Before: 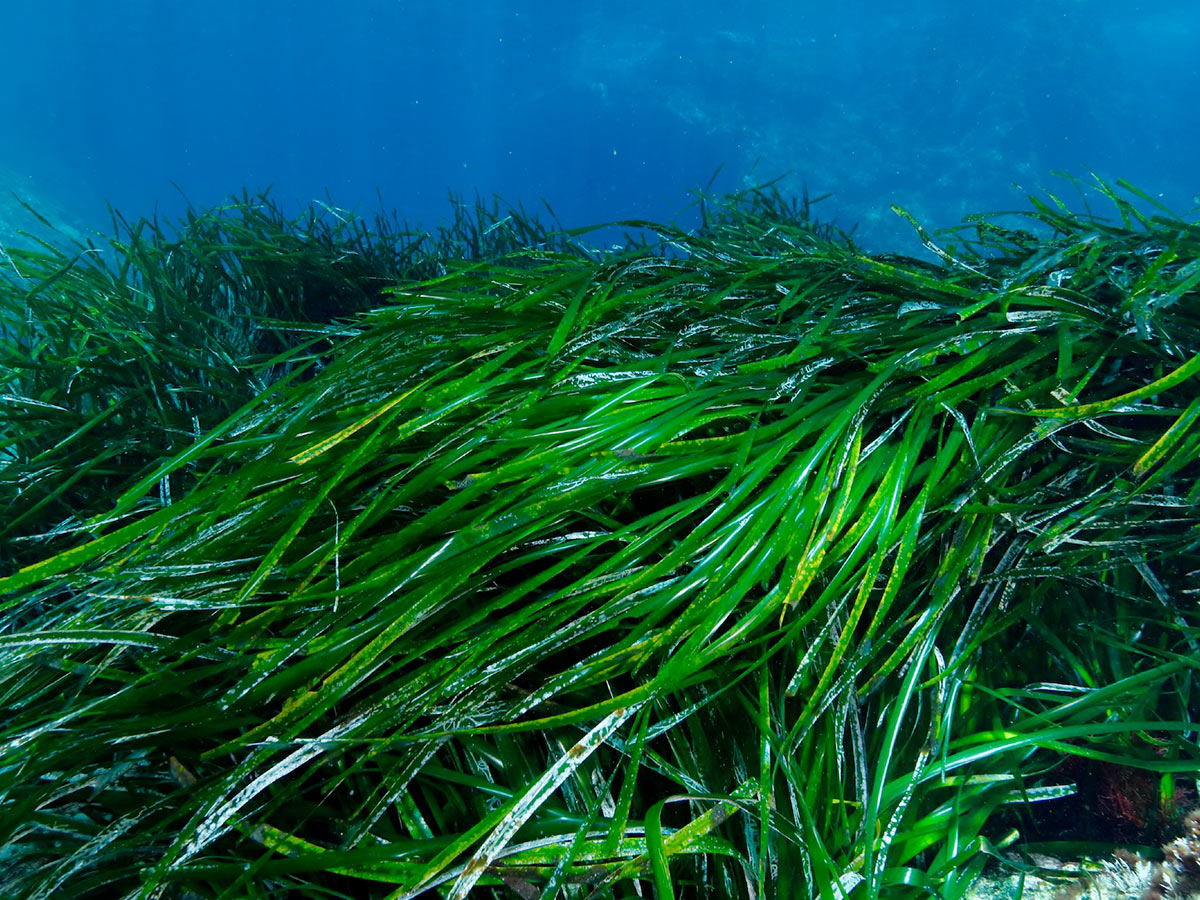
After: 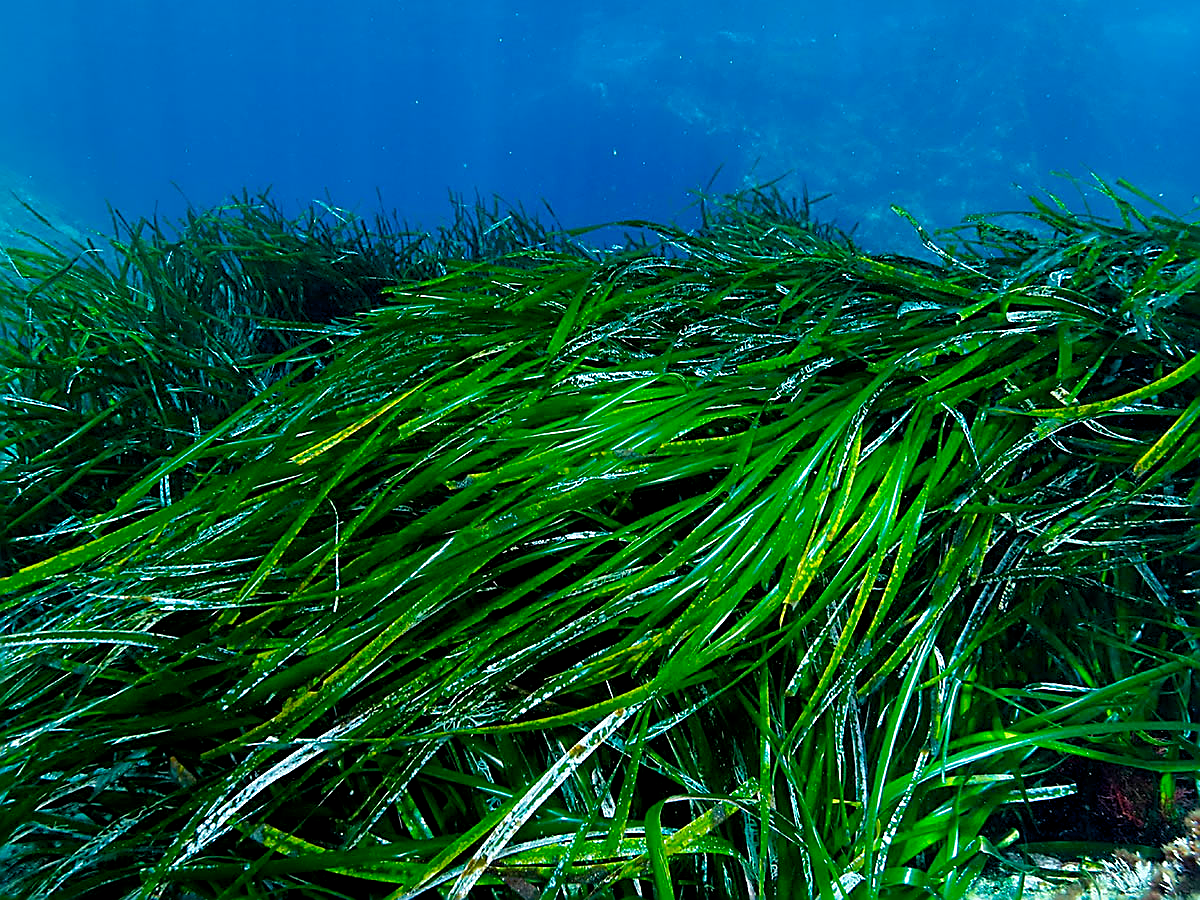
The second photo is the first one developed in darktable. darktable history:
color balance rgb: global offset › luminance -0.258%, perceptual saturation grading › global saturation 29.746%
sharpen: radius 1.689, amount 1.294
velvia: on, module defaults
